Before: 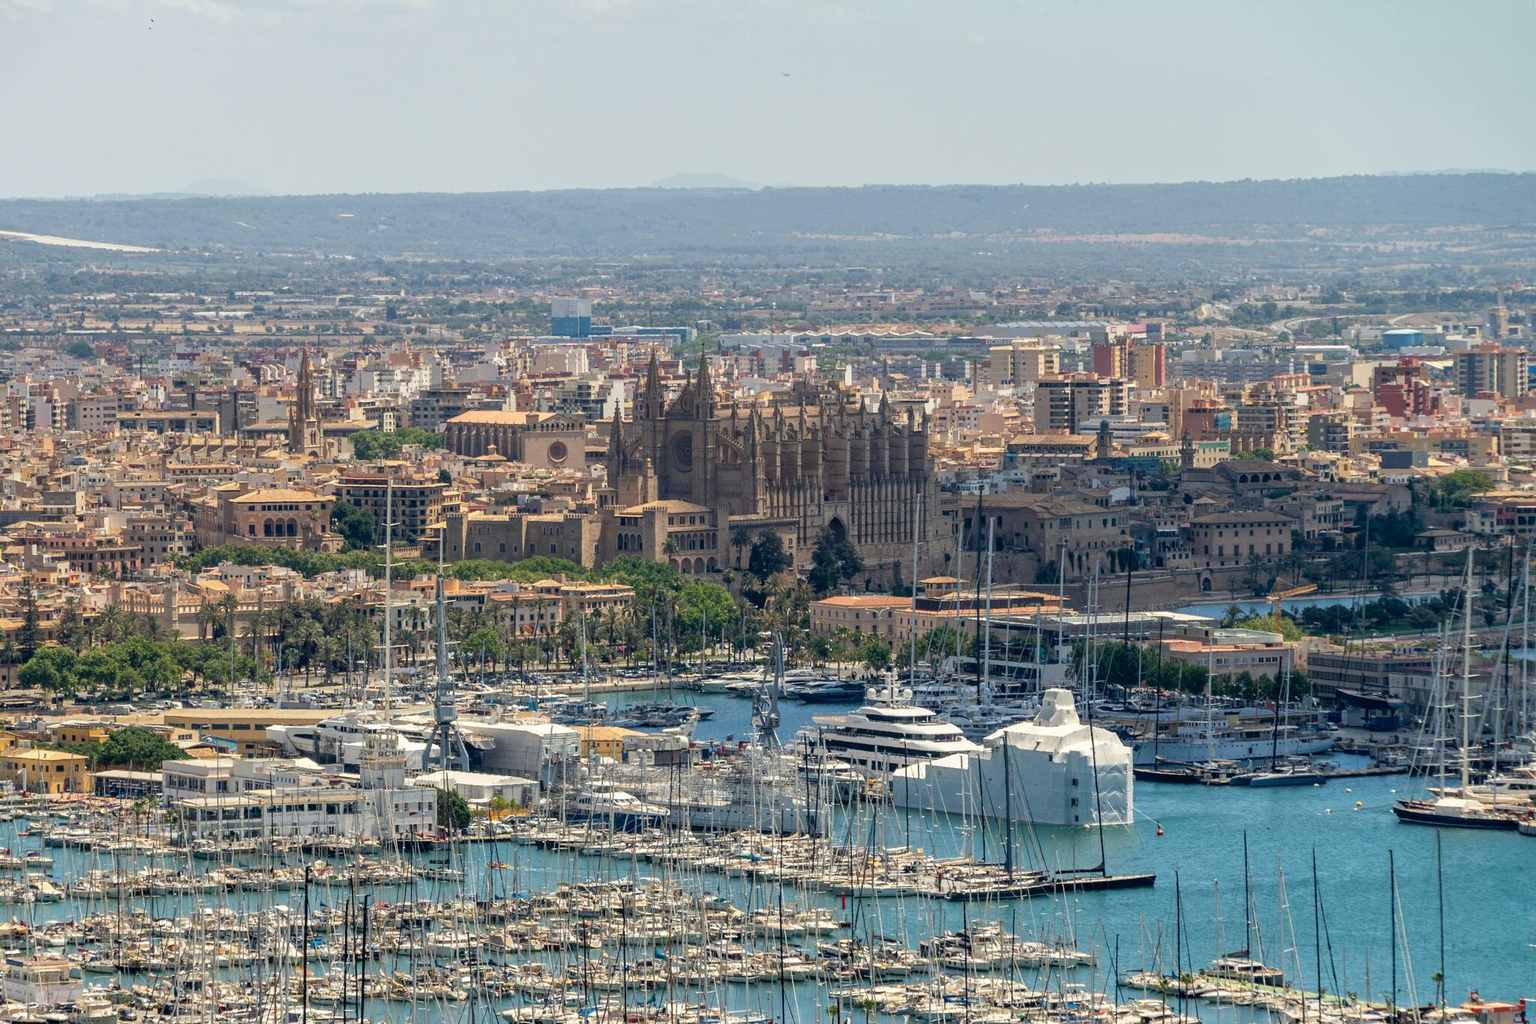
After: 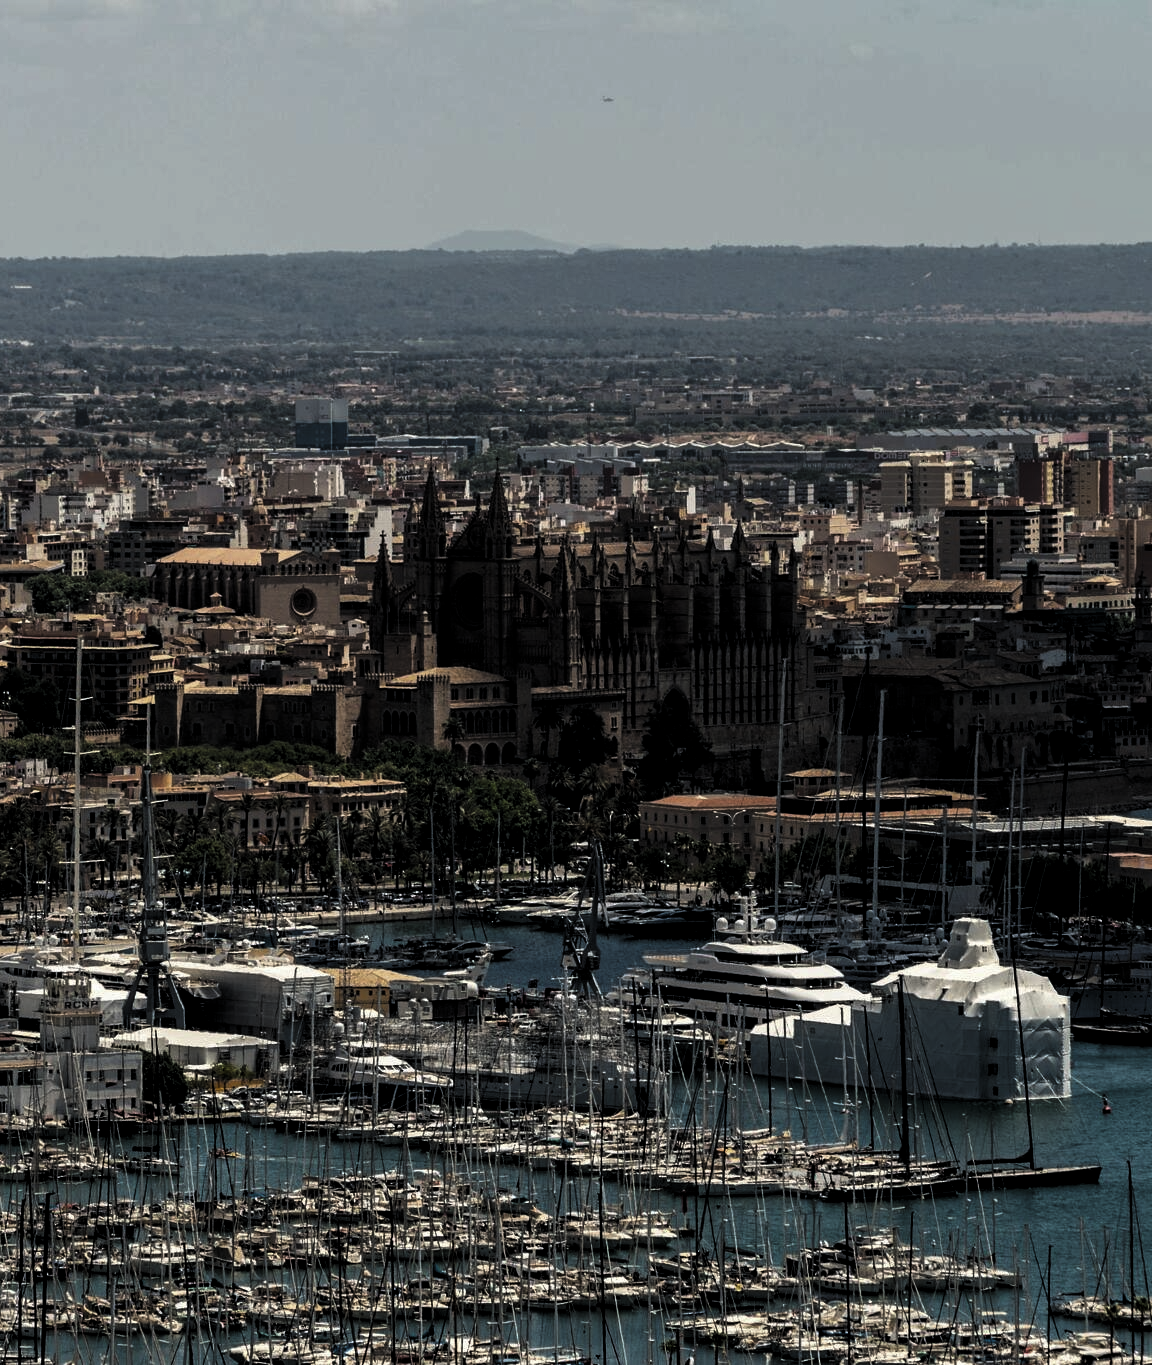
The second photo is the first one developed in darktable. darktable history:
crop: left 21.496%, right 22.254%
levels: mode automatic, black 8.58%, gray 59.42%, levels [0, 0.445, 1]
